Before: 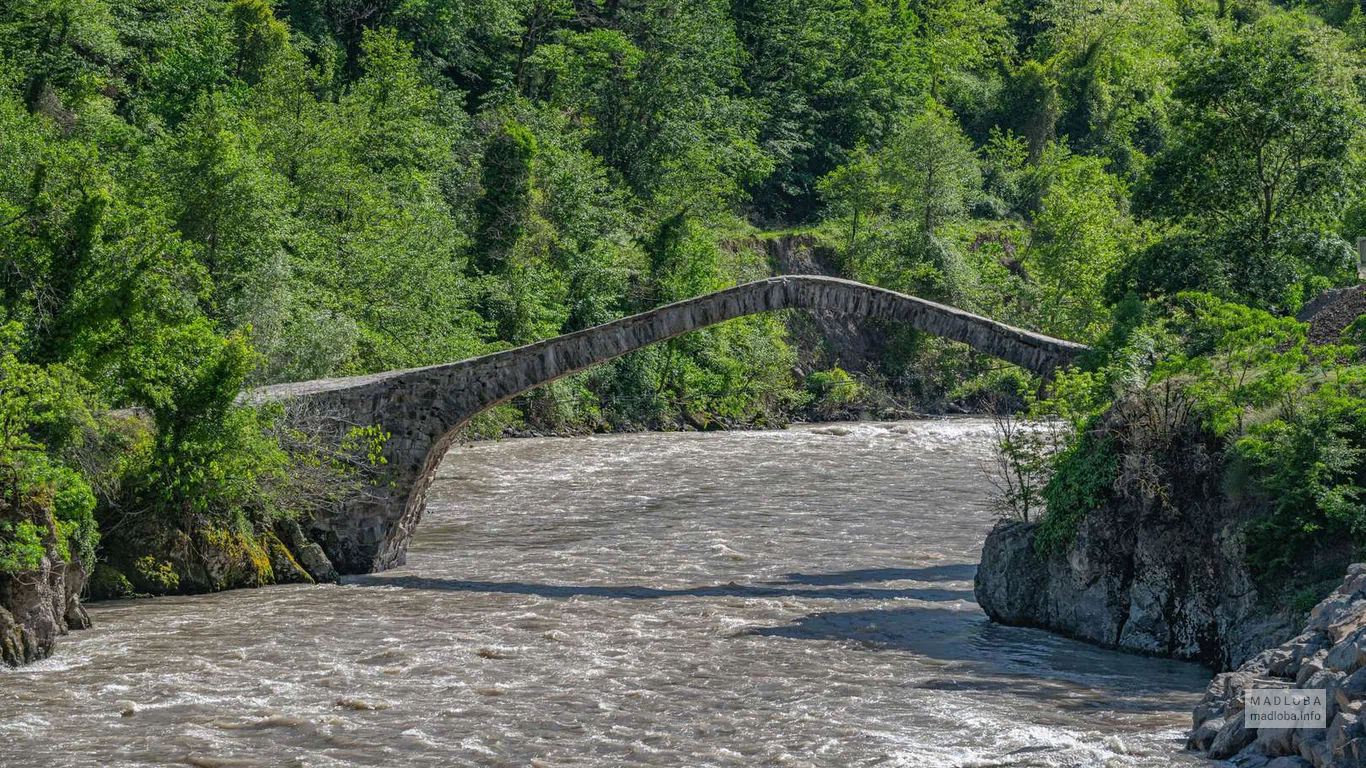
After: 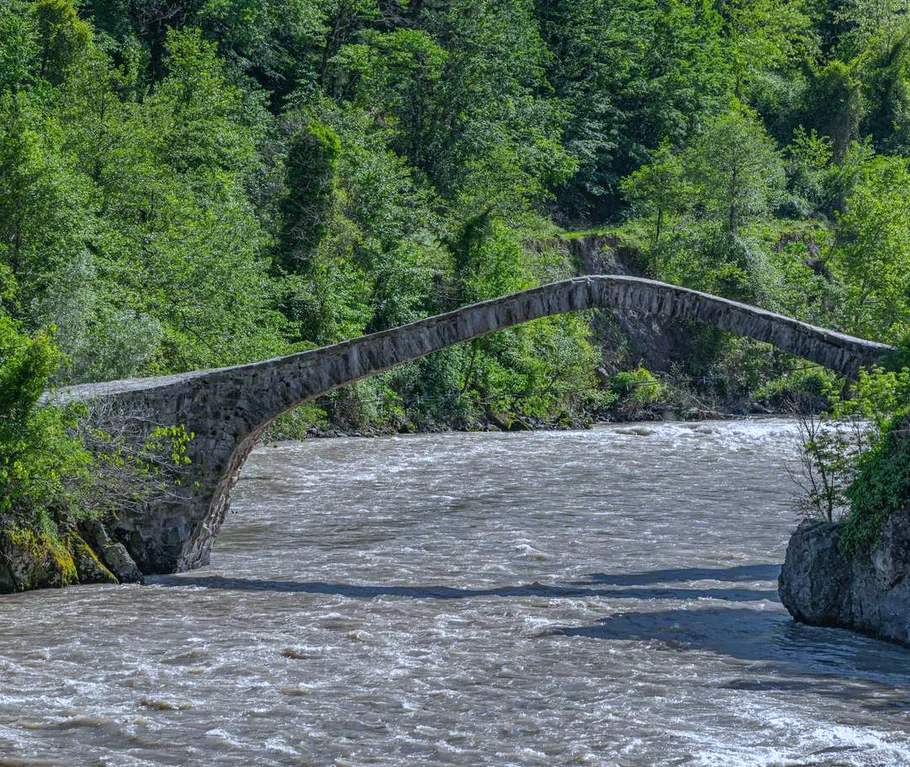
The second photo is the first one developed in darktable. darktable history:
crop and rotate: left 14.385%, right 18.948%
white balance: red 0.931, blue 1.11
